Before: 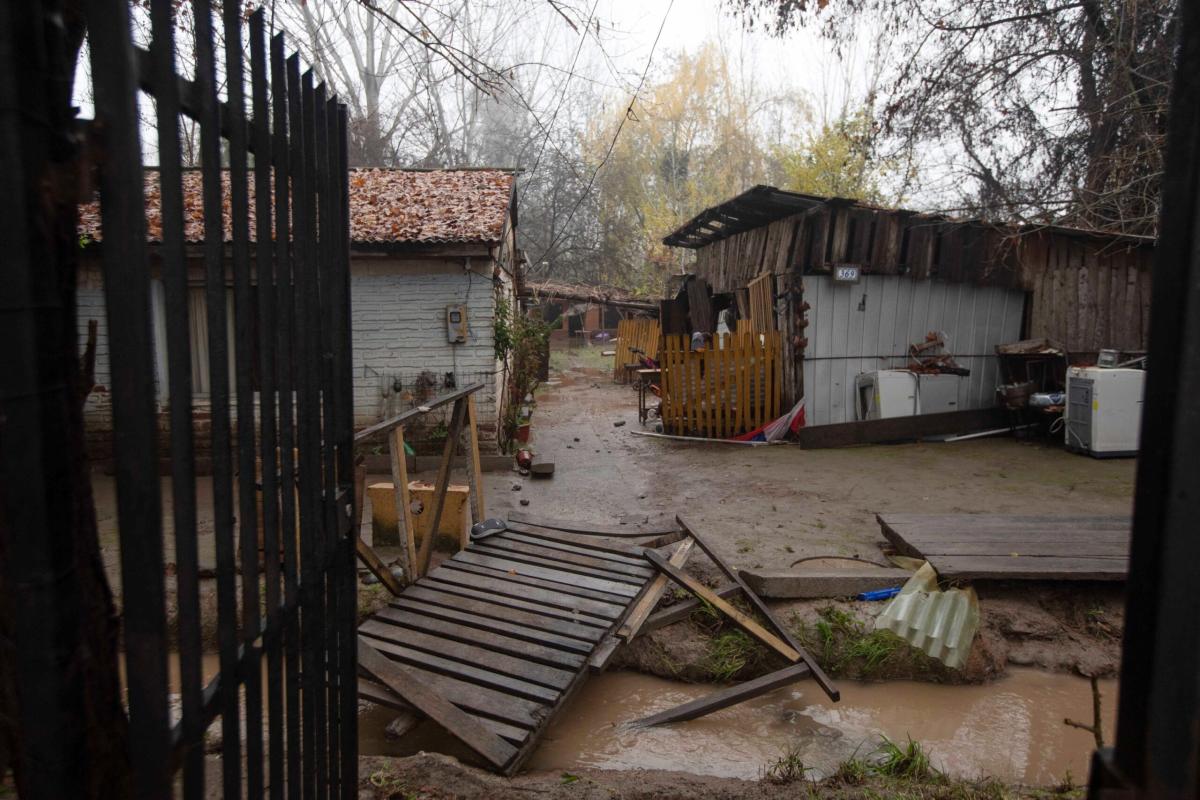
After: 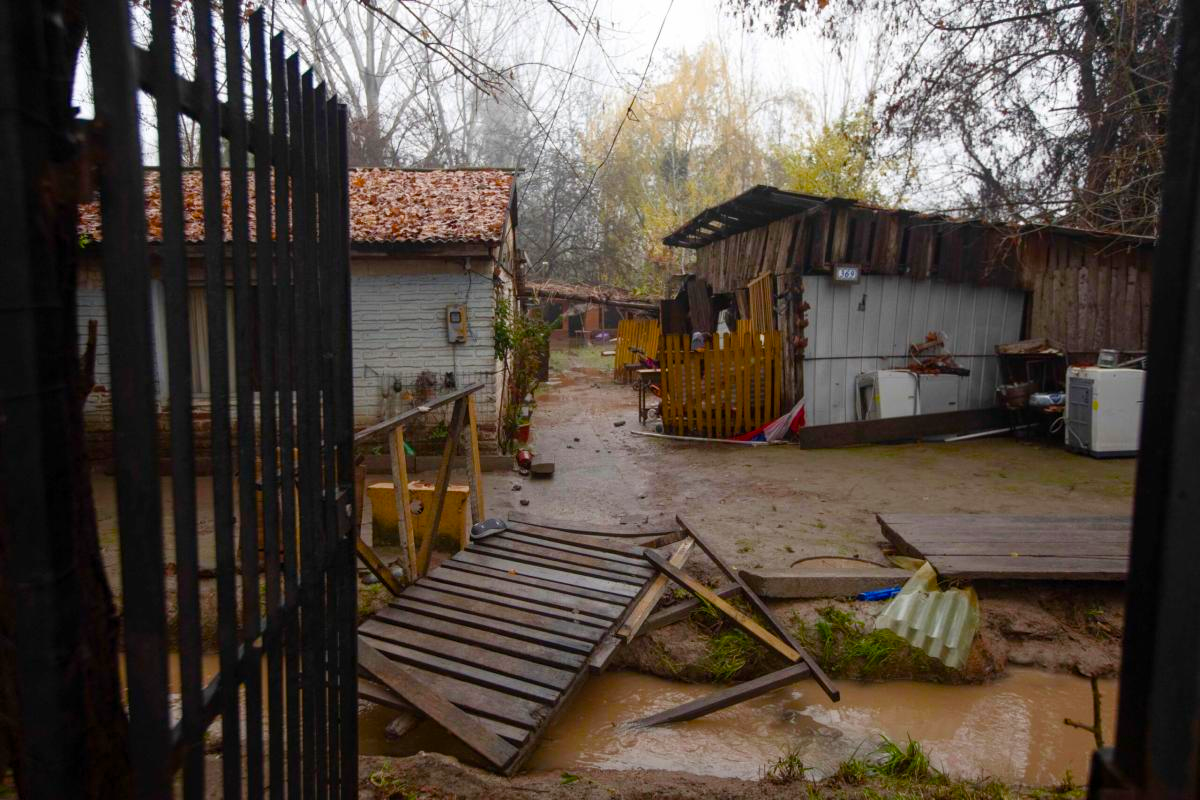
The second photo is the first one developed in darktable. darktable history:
color balance rgb: linear chroma grading › global chroma 0.559%, perceptual saturation grading › global saturation 20%, perceptual saturation grading › highlights -14.048%, perceptual saturation grading › shadows 49.429%, global vibrance 20%
